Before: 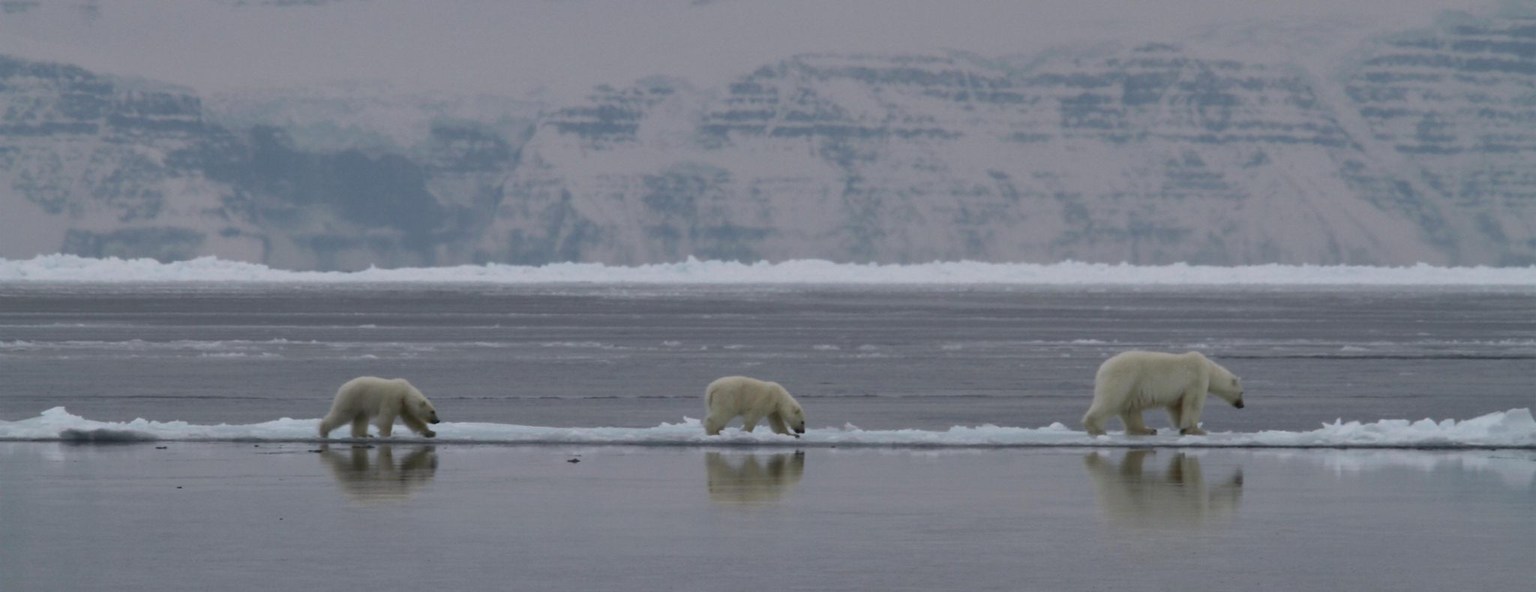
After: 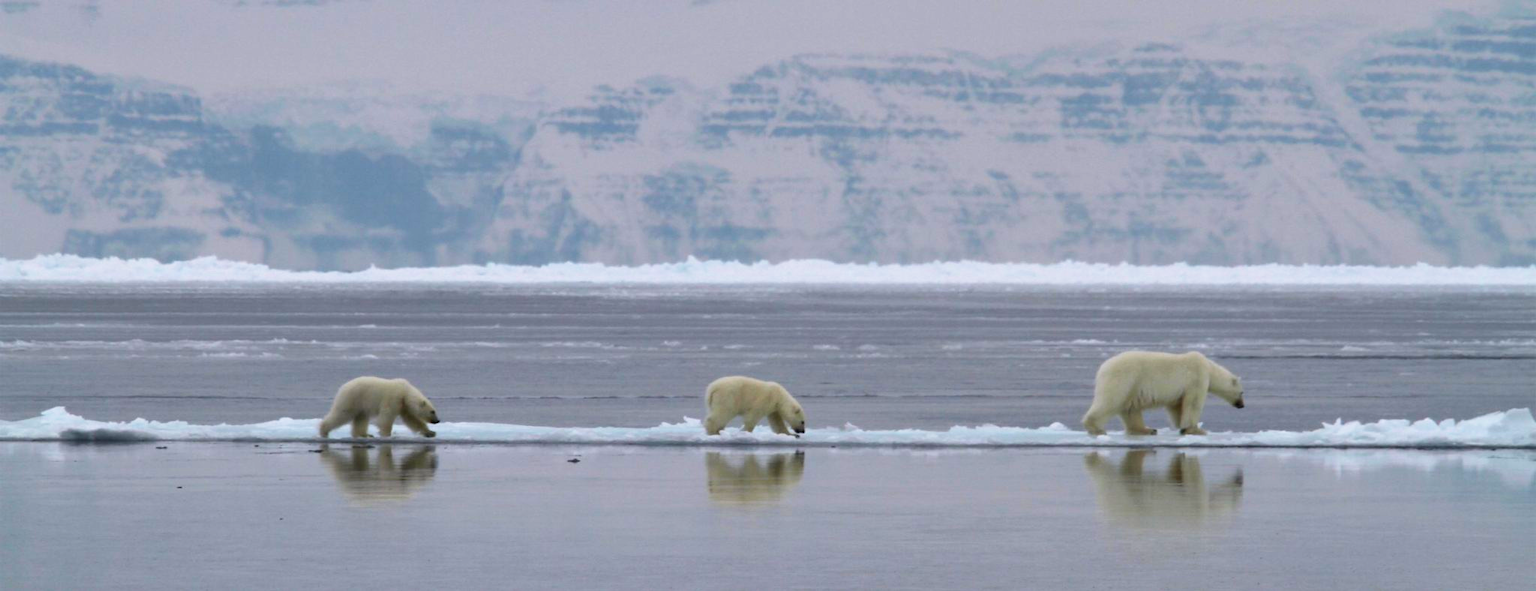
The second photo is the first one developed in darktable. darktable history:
filmic rgb: black relative exposure -12.8 EV, white relative exposure 2.8 EV, threshold 3 EV, target black luminance 0%, hardness 8.54, latitude 70.41%, contrast 1.133, shadows ↔ highlights balance -0.395%, color science v4 (2020), enable highlight reconstruction true
color balance rgb: linear chroma grading › global chroma 15%, perceptual saturation grading › global saturation 30%
exposure: black level correction 0, exposure 0.7 EV, compensate exposure bias true, compensate highlight preservation false
